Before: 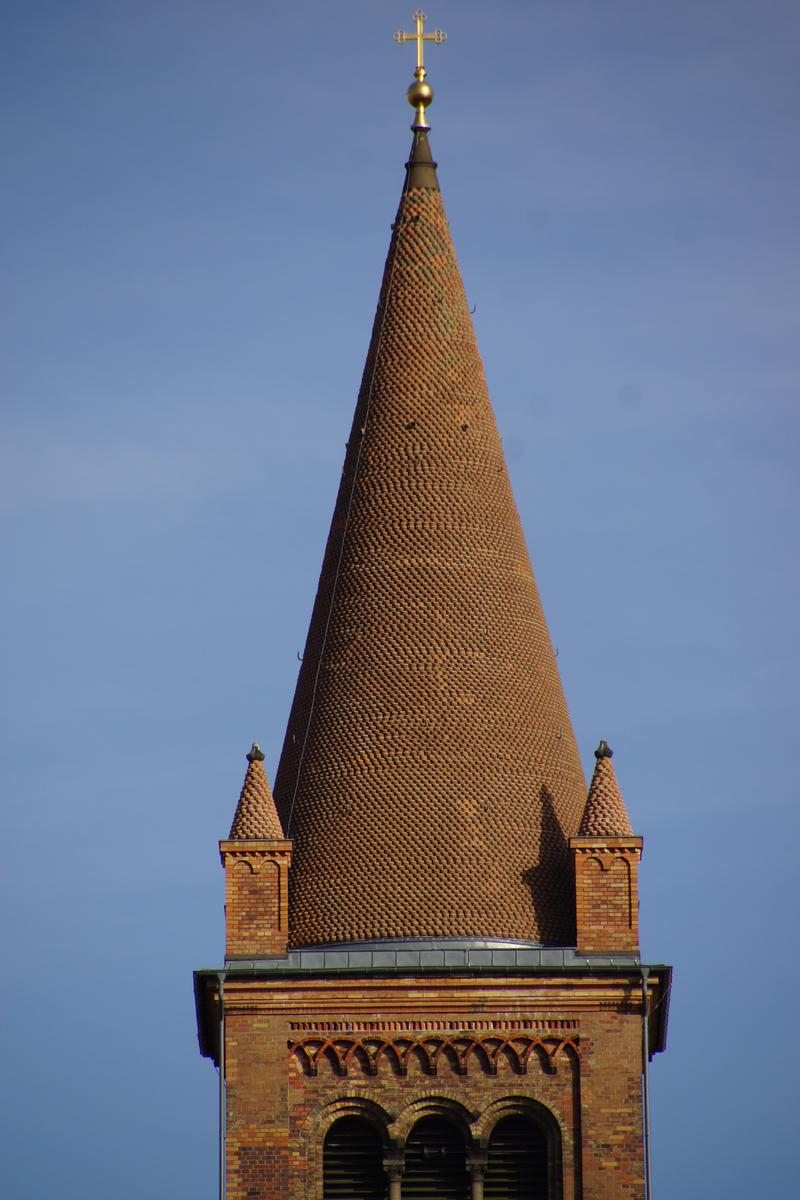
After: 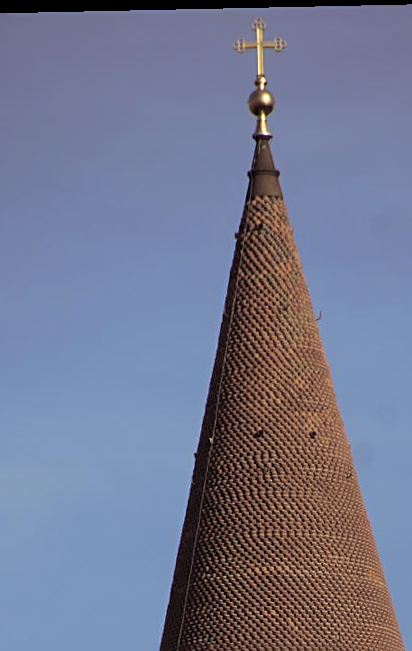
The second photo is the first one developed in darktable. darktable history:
crop: left 19.556%, right 30.401%, bottom 46.458%
split-toning: shadows › saturation 0.2
sharpen: radius 2.529, amount 0.323
rotate and perspective: rotation -1.24°, automatic cropping off
